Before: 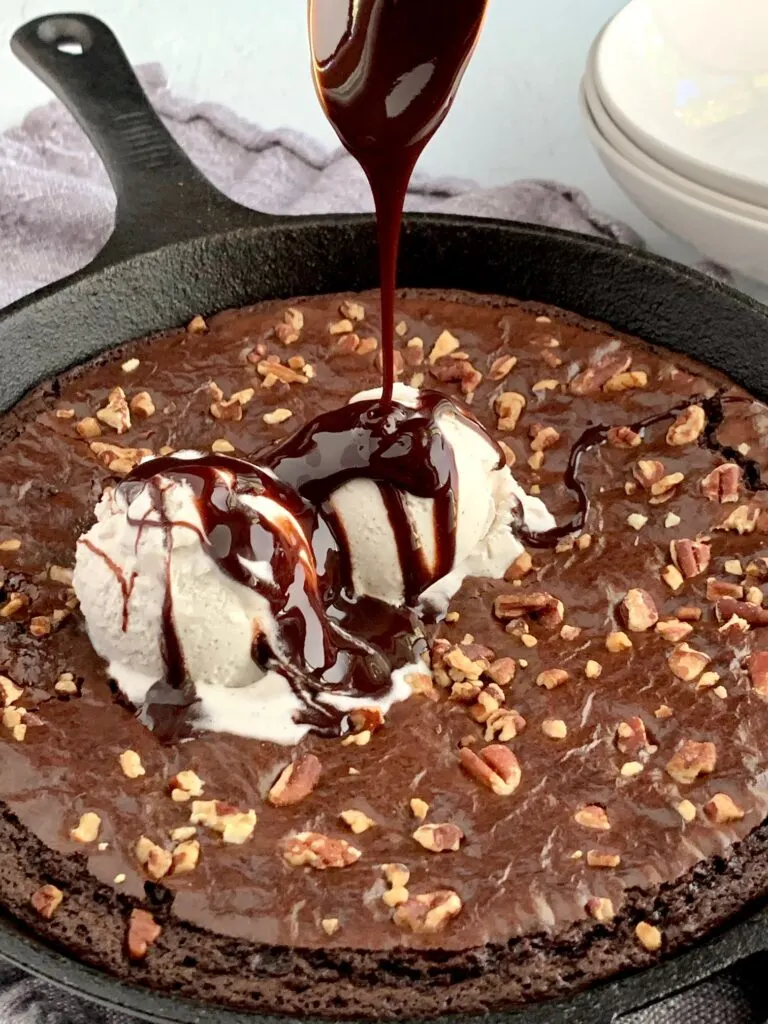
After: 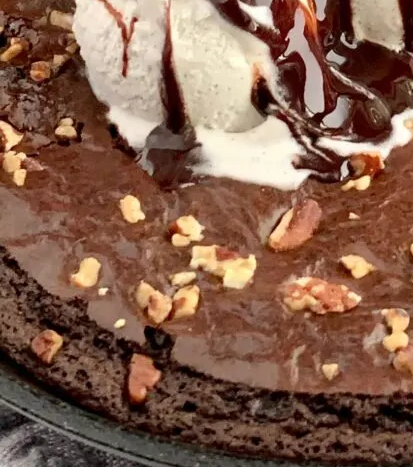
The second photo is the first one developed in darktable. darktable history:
crop and rotate: top 54.216%, right 46.1%, bottom 0.114%
